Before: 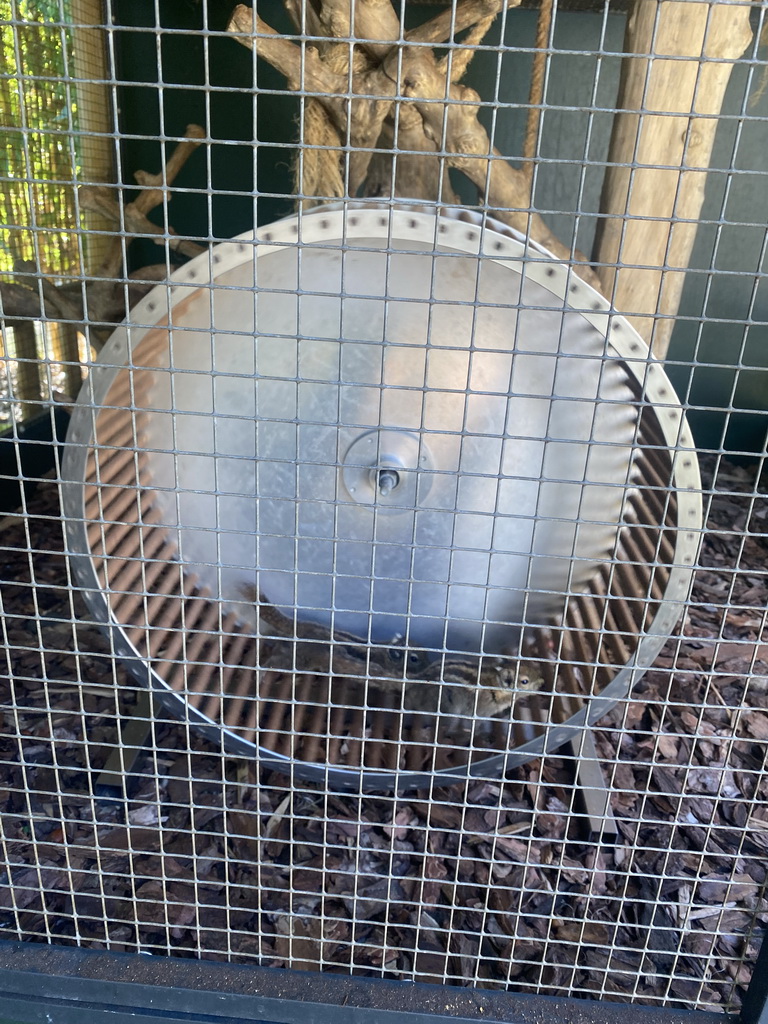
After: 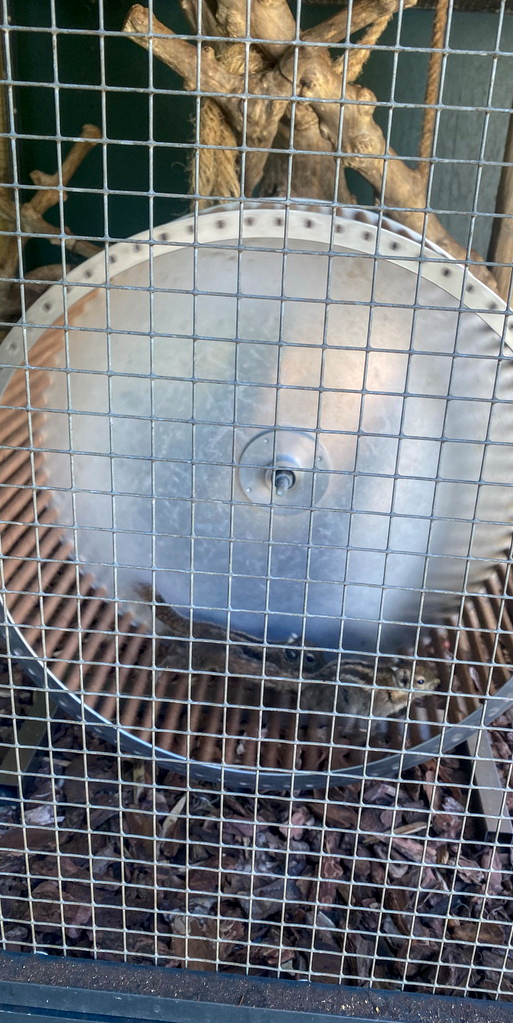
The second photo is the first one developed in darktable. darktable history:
local contrast: on, module defaults
crop and rotate: left 13.661%, right 19.479%
